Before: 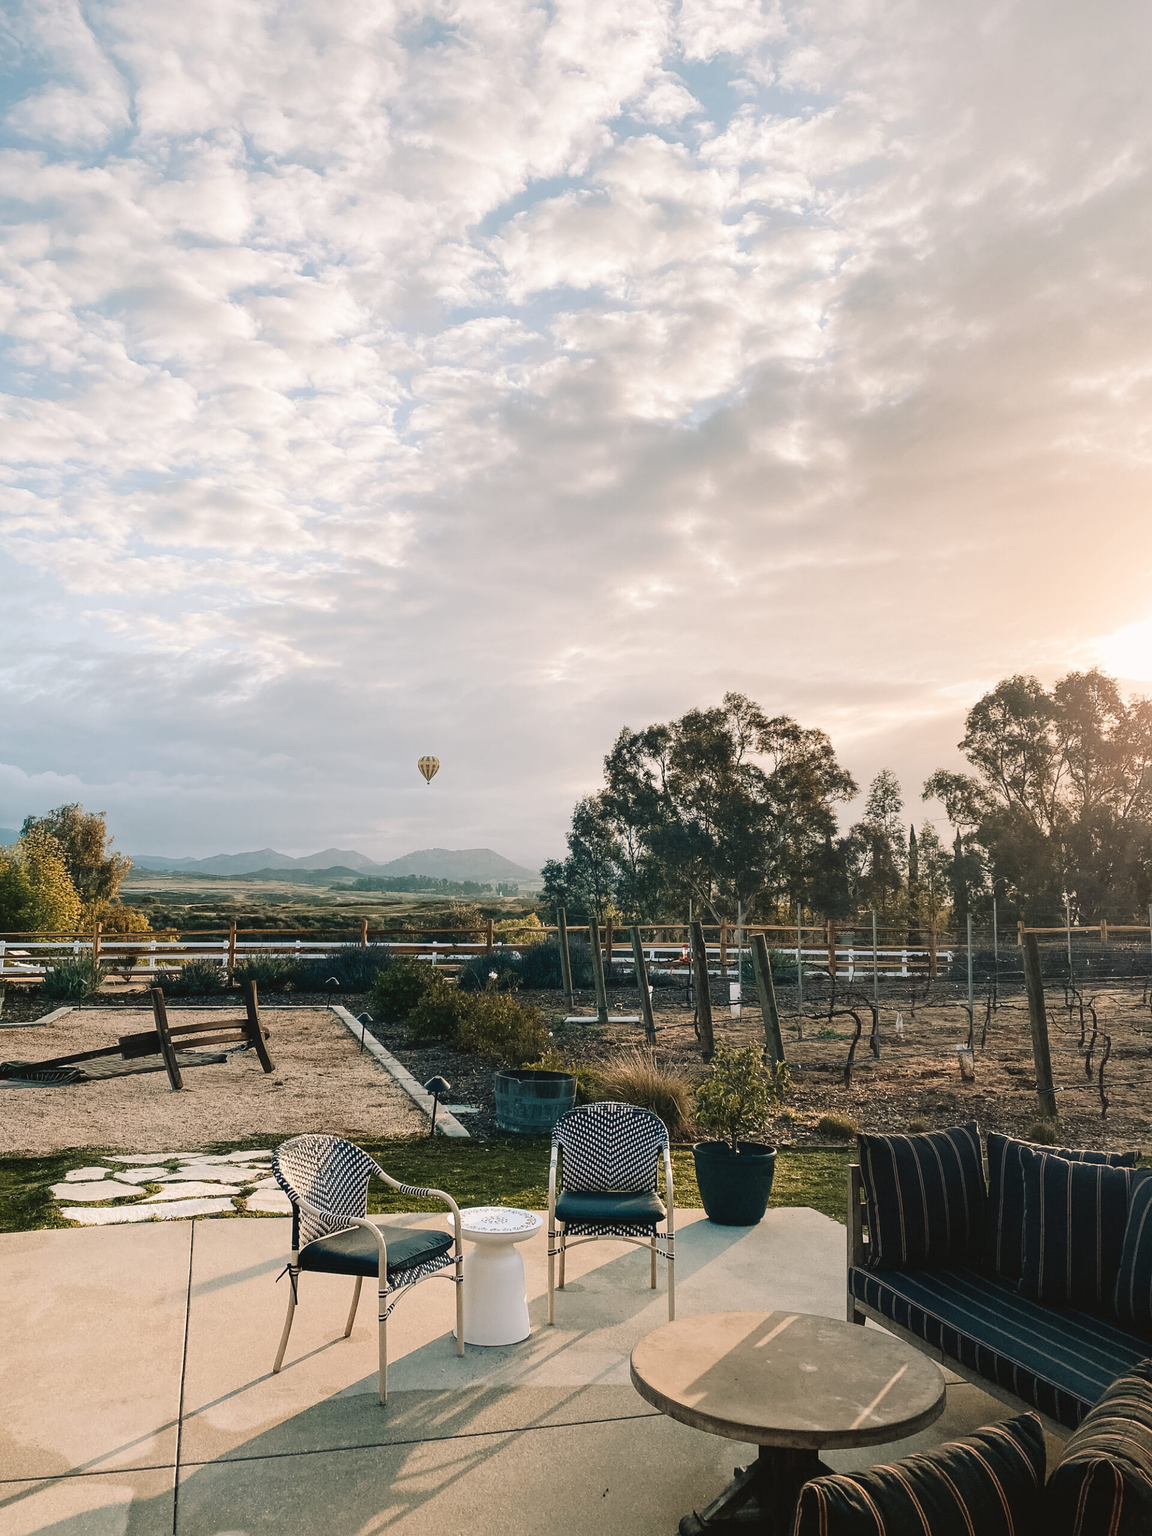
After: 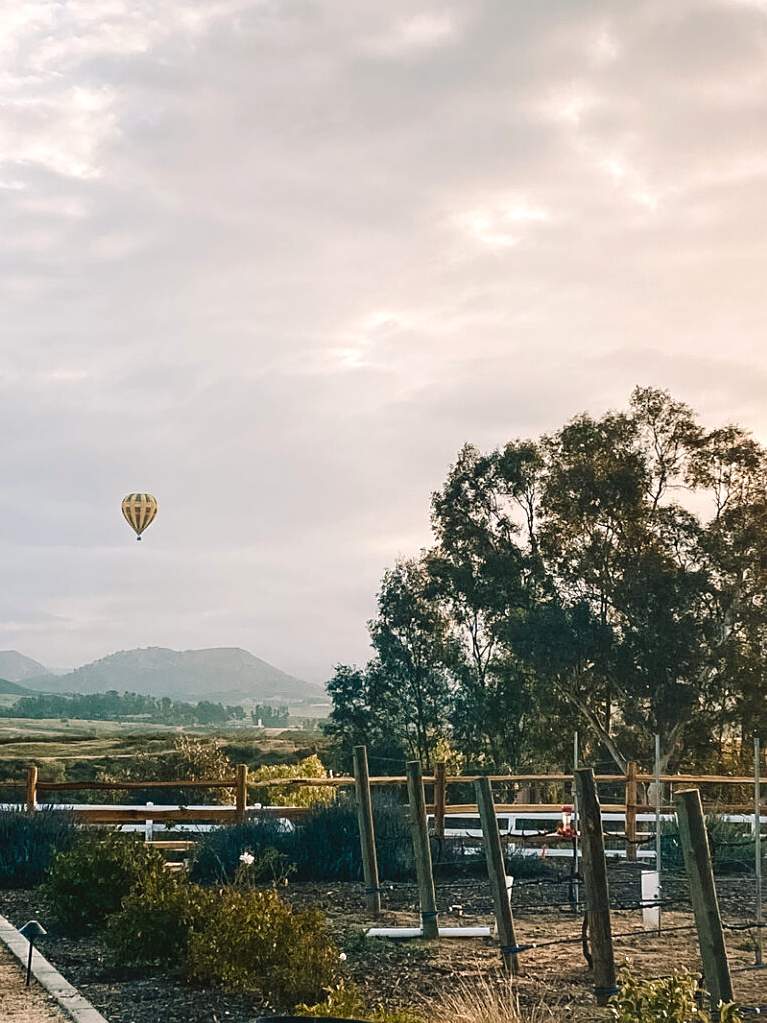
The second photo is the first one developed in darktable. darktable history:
crop: left 30%, top 30%, right 30%, bottom 30%
color balance rgb: linear chroma grading › shadows 32%, linear chroma grading › global chroma -2%, linear chroma grading › mid-tones 4%, perceptual saturation grading › global saturation -2%, perceptual saturation grading › highlights -8%, perceptual saturation grading › mid-tones 8%, perceptual saturation grading › shadows 4%, perceptual brilliance grading › highlights 8%, perceptual brilliance grading › mid-tones 4%, perceptual brilliance grading › shadows 2%, global vibrance 16%, saturation formula JzAzBz (2021)
sharpen: amount 0.2
